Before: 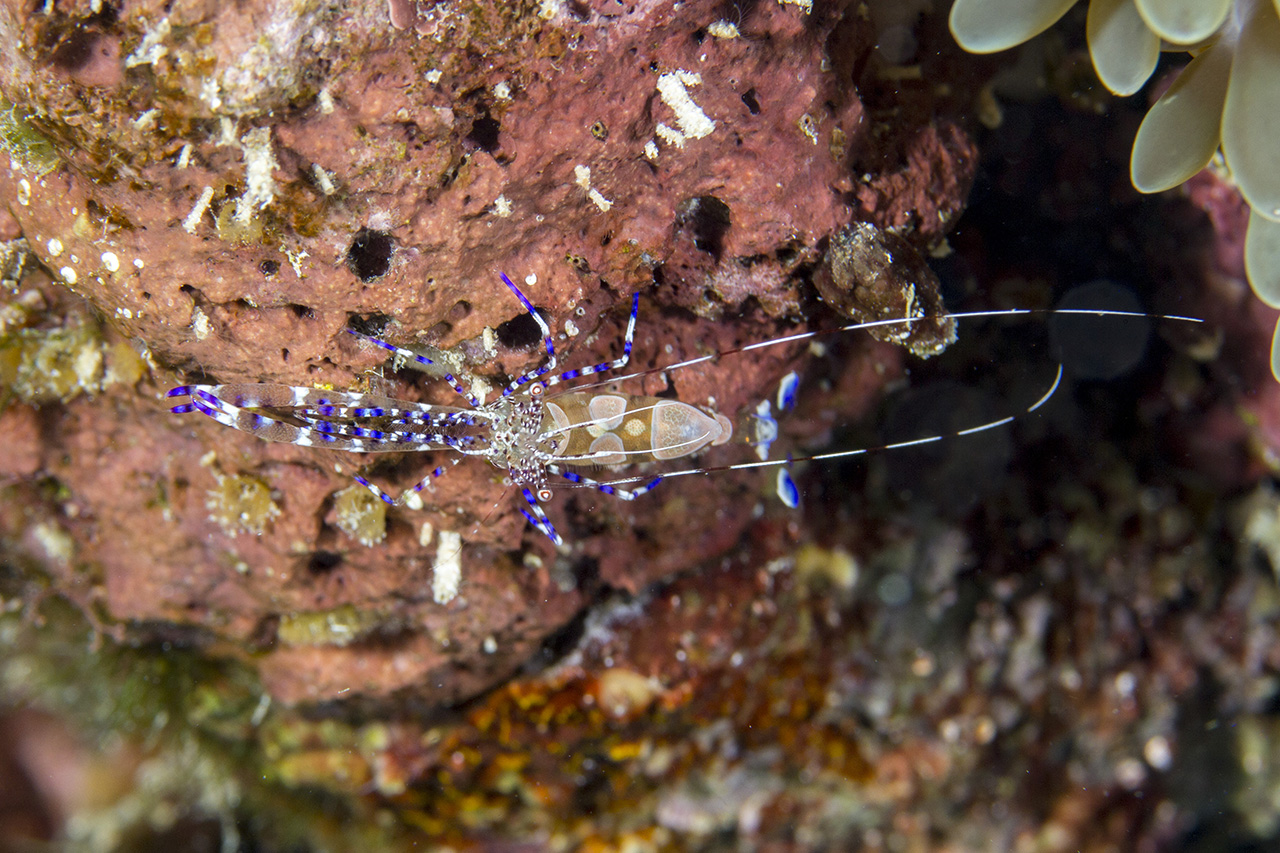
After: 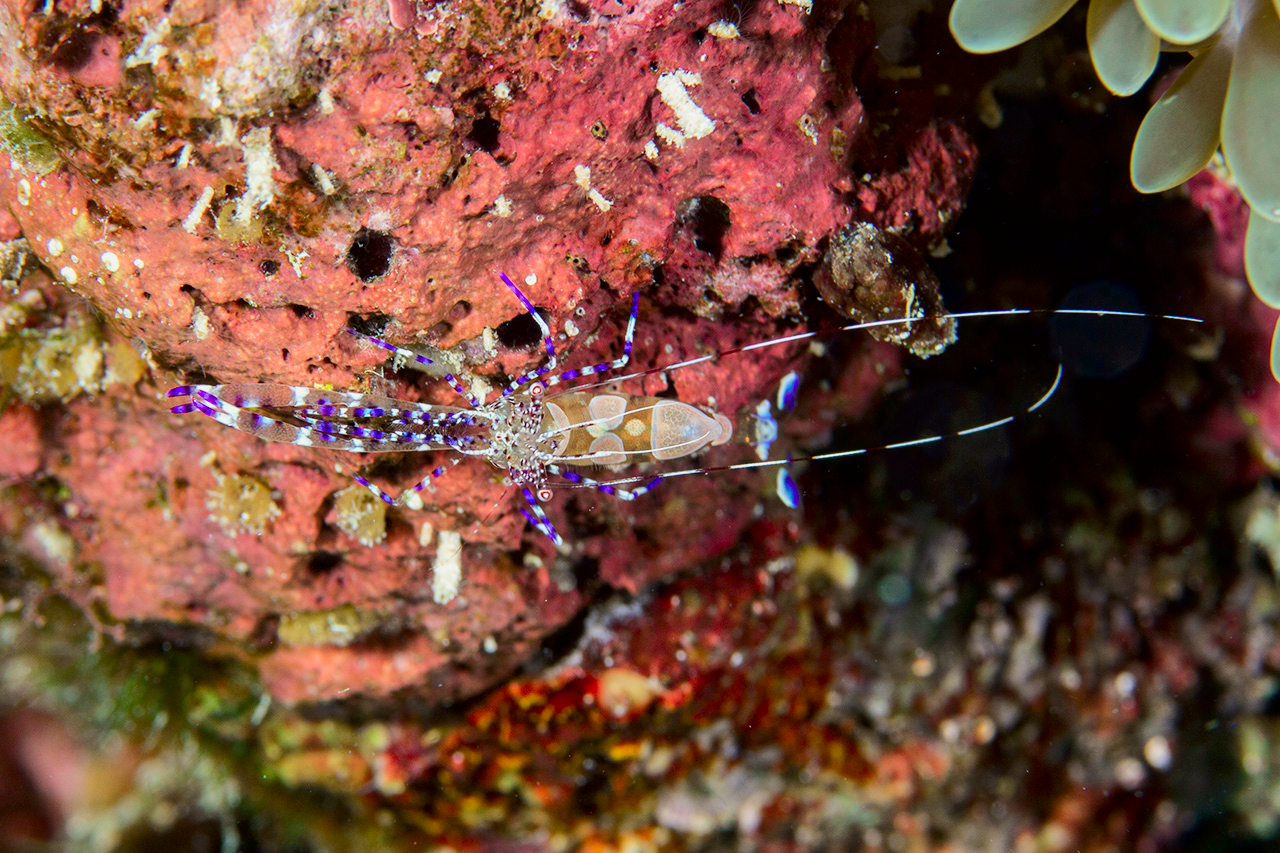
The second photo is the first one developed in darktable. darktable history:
tone curve: curves: ch0 [(0, 0) (0.068, 0.031) (0.175, 0.132) (0.337, 0.304) (0.498, 0.511) (0.748, 0.762) (0.993, 0.954)]; ch1 [(0, 0) (0.294, 0.184) (0.359, 0.34) (0.362, 0.35) (0.43, 0.41) (0.476, 0.457) (0.499, 0.5) (0.529, 0.523) (0.677, 0.762) (1, 1)]; ch2 [(0, 0) (0.431, 0.419) (0.495, 0.502) (0.524, 0.534) (0.557, 0.56) (0.634, 0.654) (0.728, 0.722) (1, 1)], color space Lab, independent channels, preserve colors none
